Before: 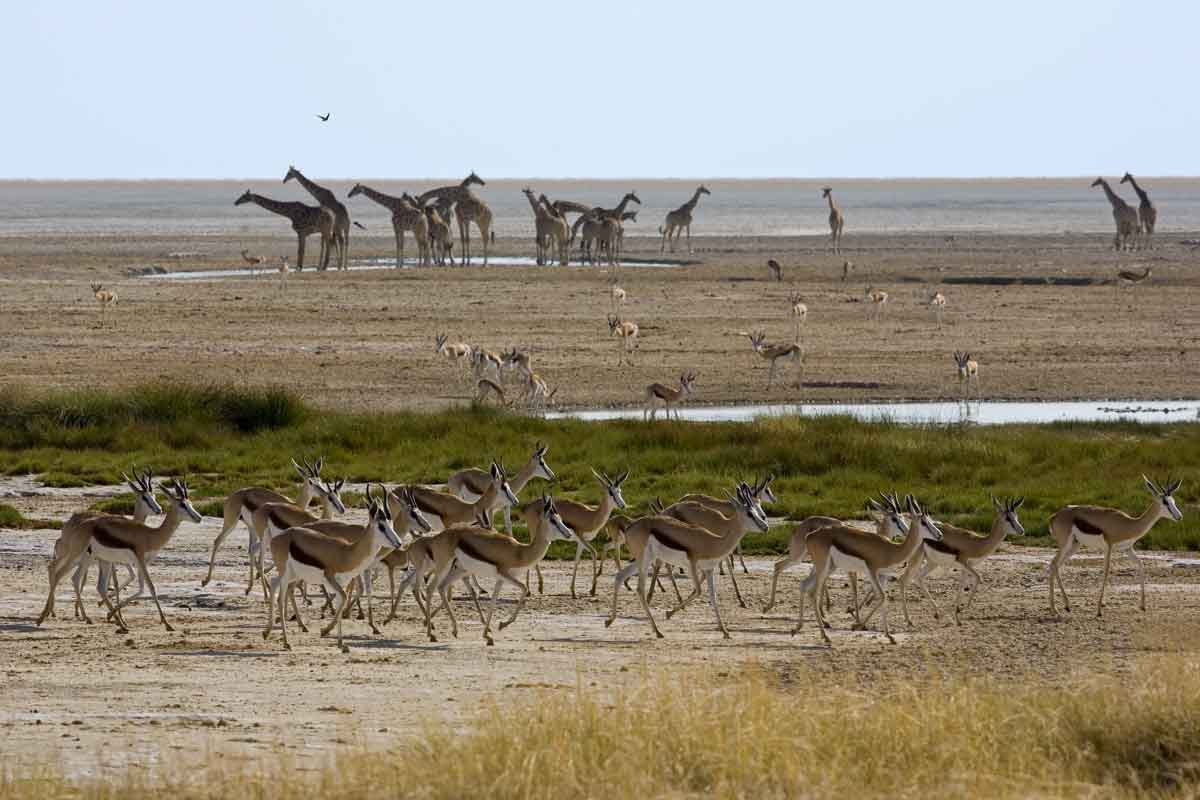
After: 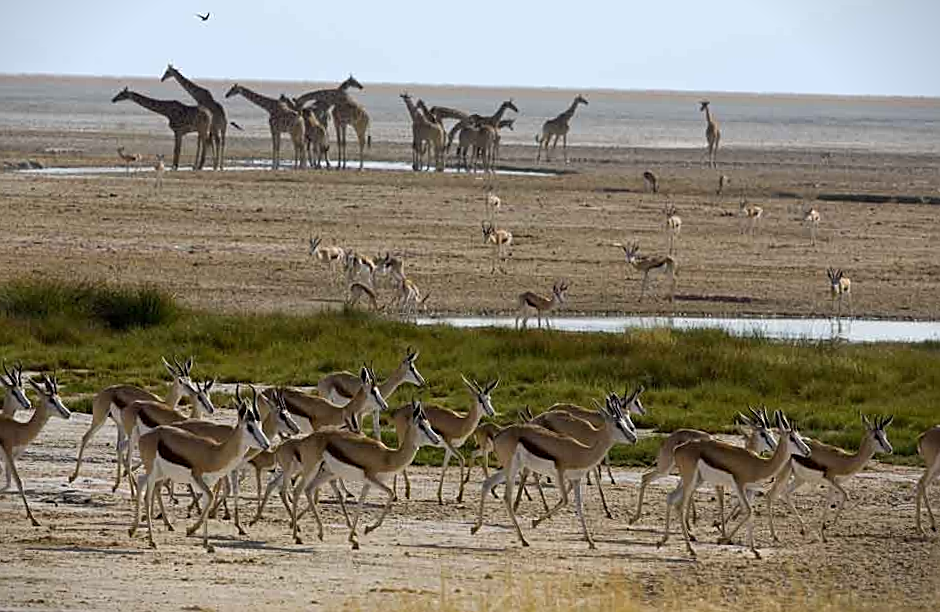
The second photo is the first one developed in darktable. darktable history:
rotate and perspective: rotation 1.57°, crop left 0.018, crop right 0.982, crop top 0.039, crop bottom 0.961
vignetting: fall-off start 97.23%, saturation -0.024, center (-0.033, -0.042), width/height ratio 1.179, unbound false
sharpen: on, module defaults
crop and rotate: left 10.071%, top 10.071%, right 10.02%, bottom 10.02%
white balance: emerald 1
